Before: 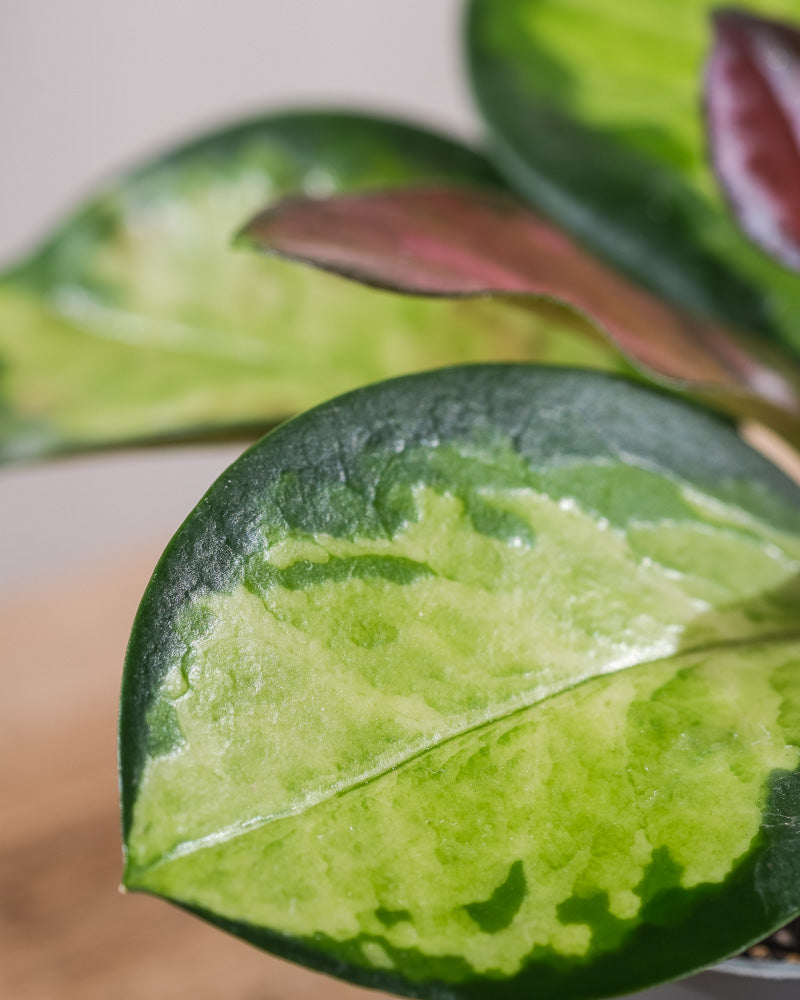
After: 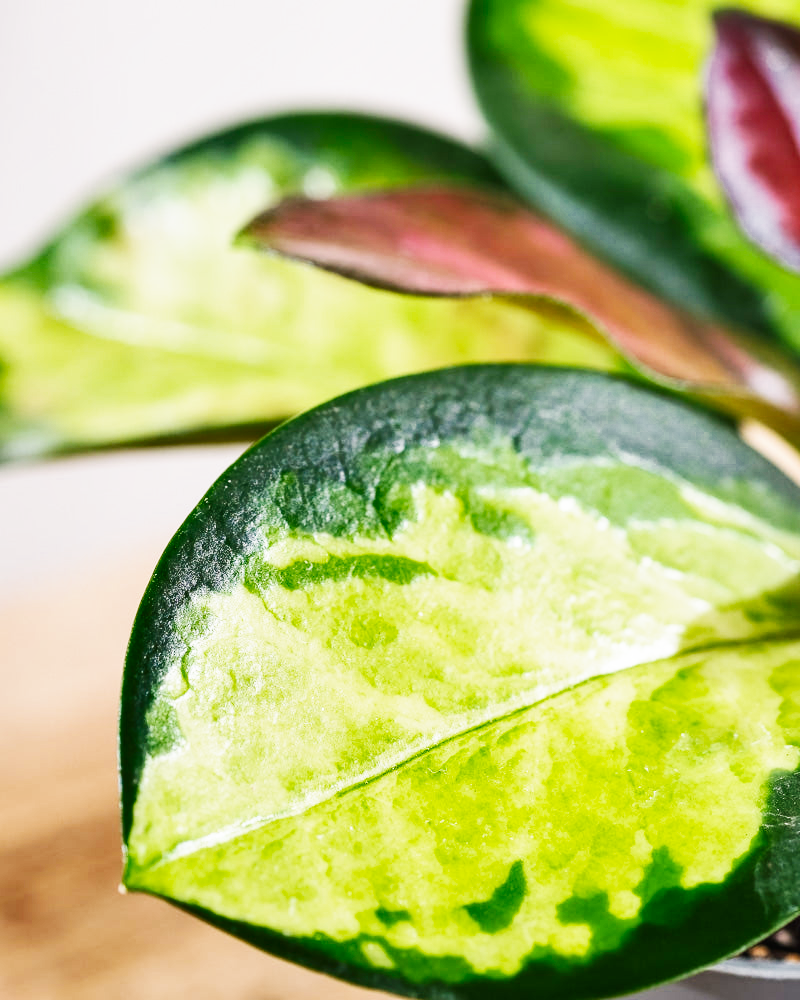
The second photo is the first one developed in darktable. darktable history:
color zones: curves: ch0 [(0, 0.497) (0.143, 0.5) (0.286, 0.5) (0.429, 0.483) (0.571, 0.116) (0.714, -0.006) (0.857, 0.28) (1, 0.497)]
shadows and highlights: low approximation 0.01, soften with gaussian
base curve: curves: ch0 [(0, 0) (0.007, 0.004) (0.027, 0.03) (0.046, 0.07) (0.207, 0.54) (0.442, 0.872) (0.673, 0.972) (1, 1)], preserve colors none
white balance: emerald 1
